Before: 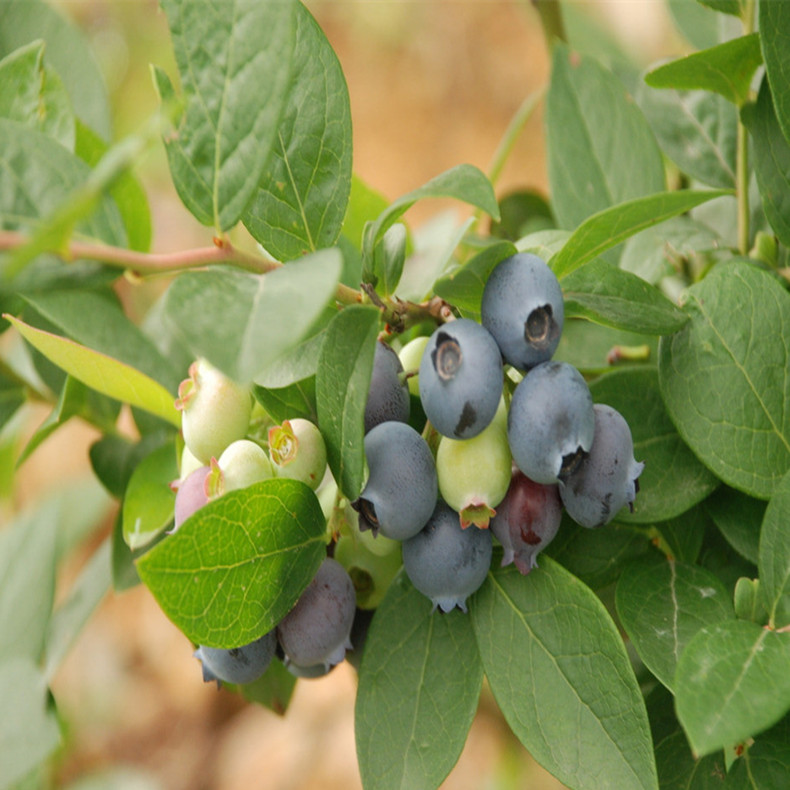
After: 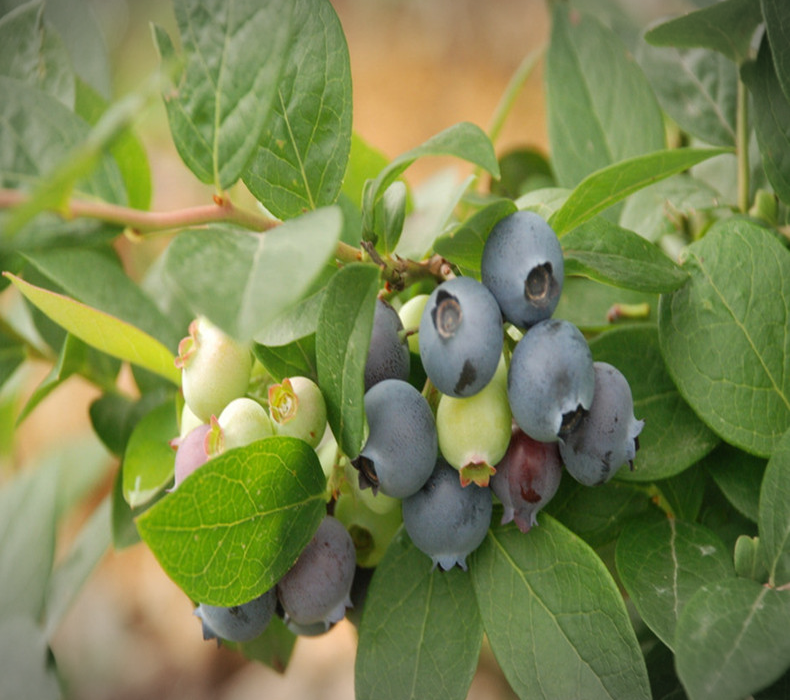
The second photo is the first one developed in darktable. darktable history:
vignetting: fall-off start 100.1%, width/height ratio 1.304
crop and rotate: top 5.432%, bottom 5.922%
